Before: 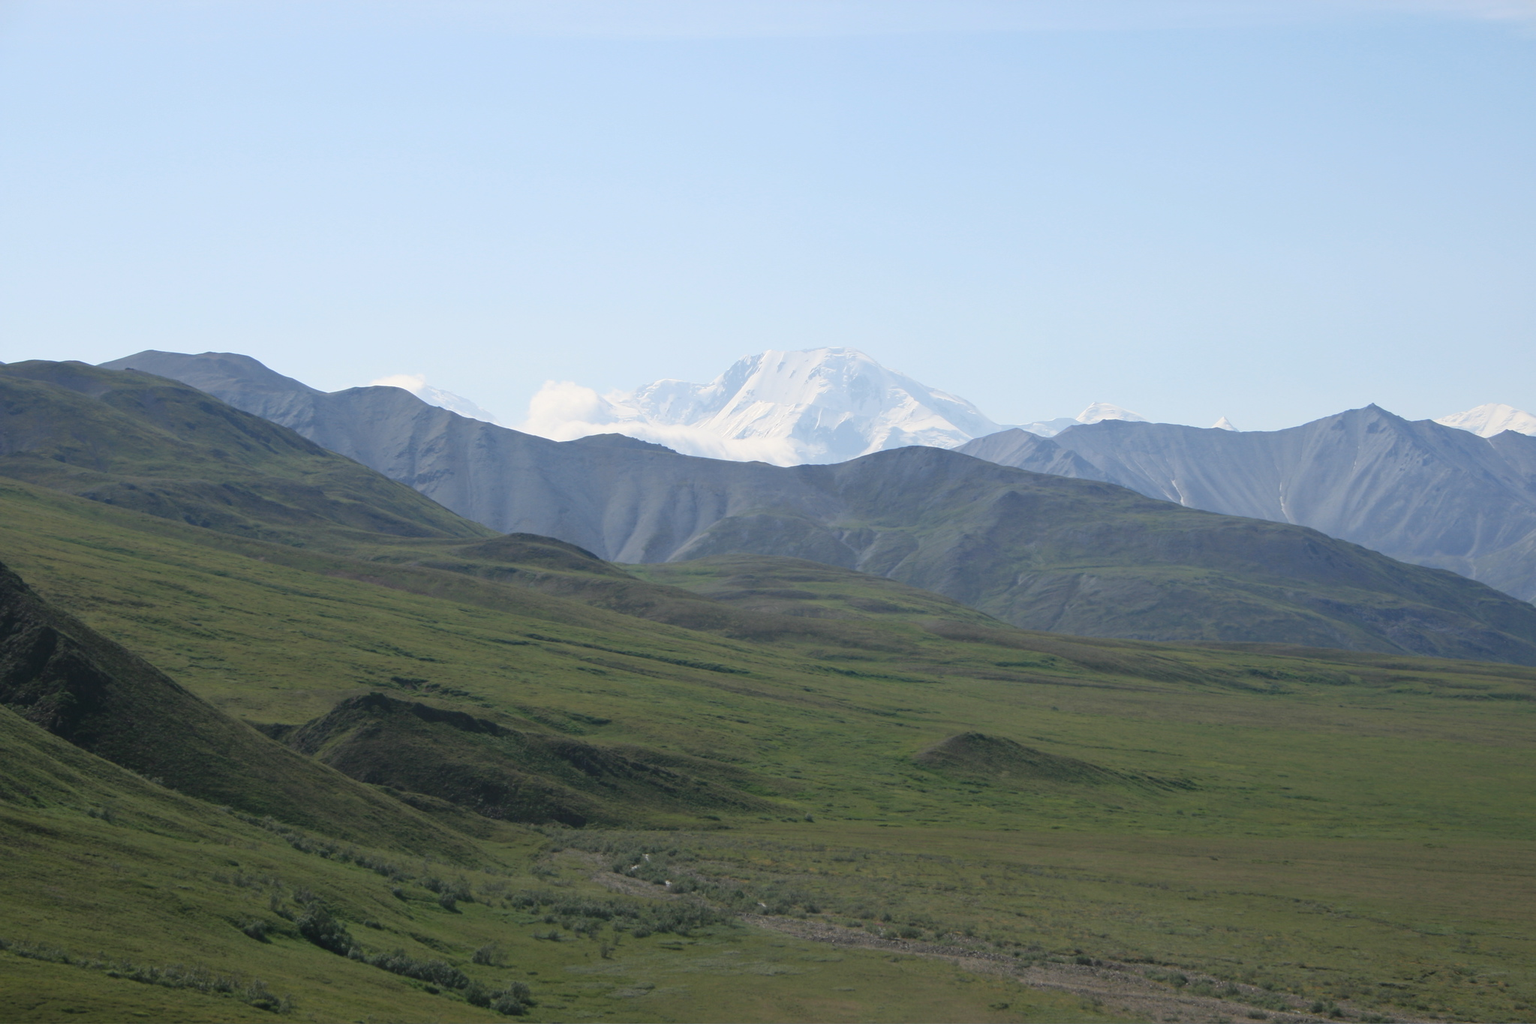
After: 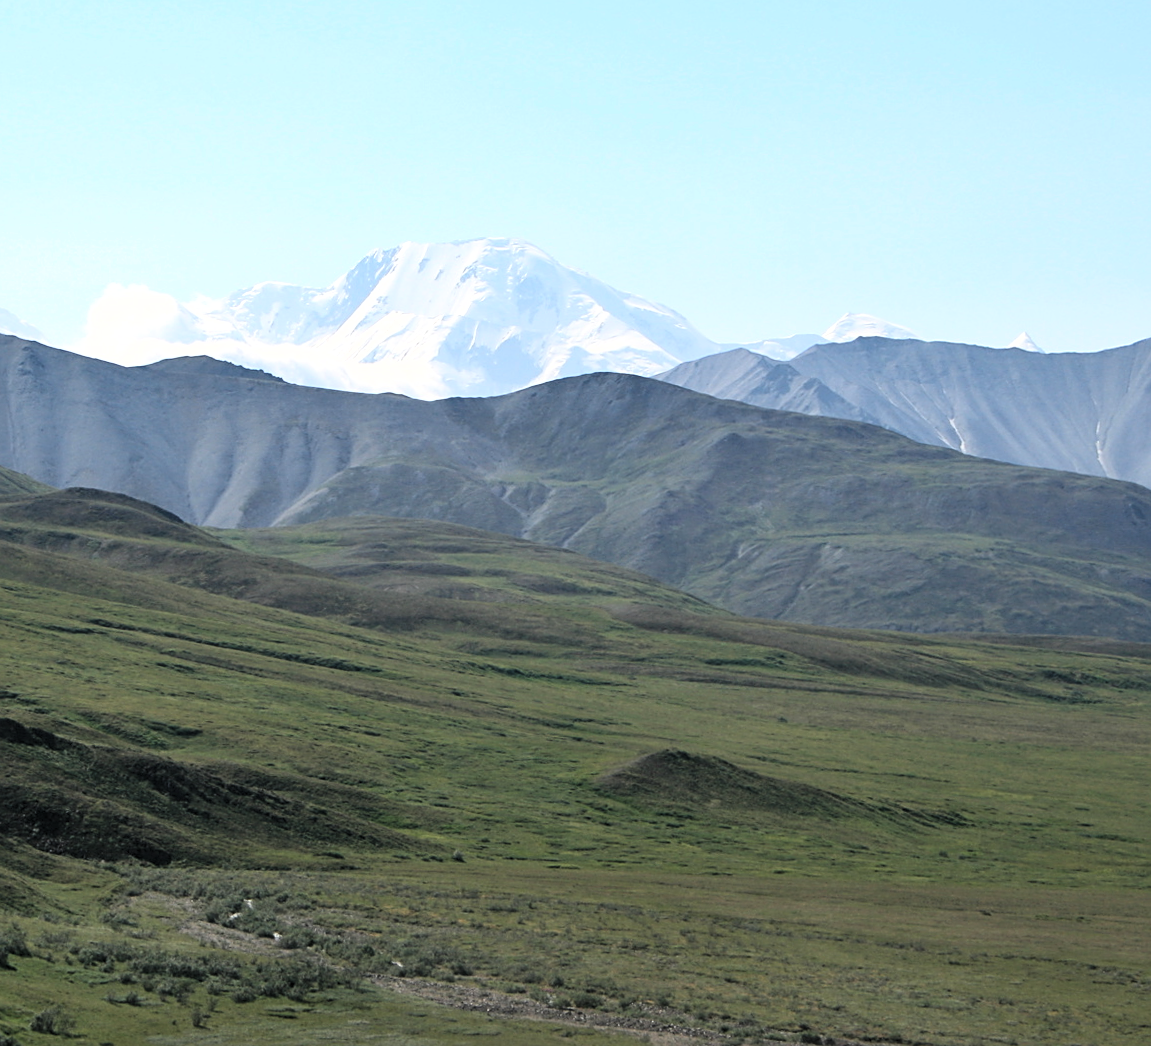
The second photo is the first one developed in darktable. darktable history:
exposure: exposure 0.3 EV, compensate highlight preservation false
crop and rotate: left 28.256%, top 17.734%, right 12.656%, bottom 3.573%
shadows and highlights: low approximation 0.01, soften with gaussian
contrast brightness saturation: contrast 0.2, brightness 0.15, saturation 0.14
sharpen: on, module defaults
levels: levels [0.116, 0.574, 1]
rotate and perspective: rotation 0.074°, lens shift (vertical) 0.096, lens shift (horizontal) -0.041, crop left 0.043, crop right 0.952, crop top 0.024, crop bottom 0.979
